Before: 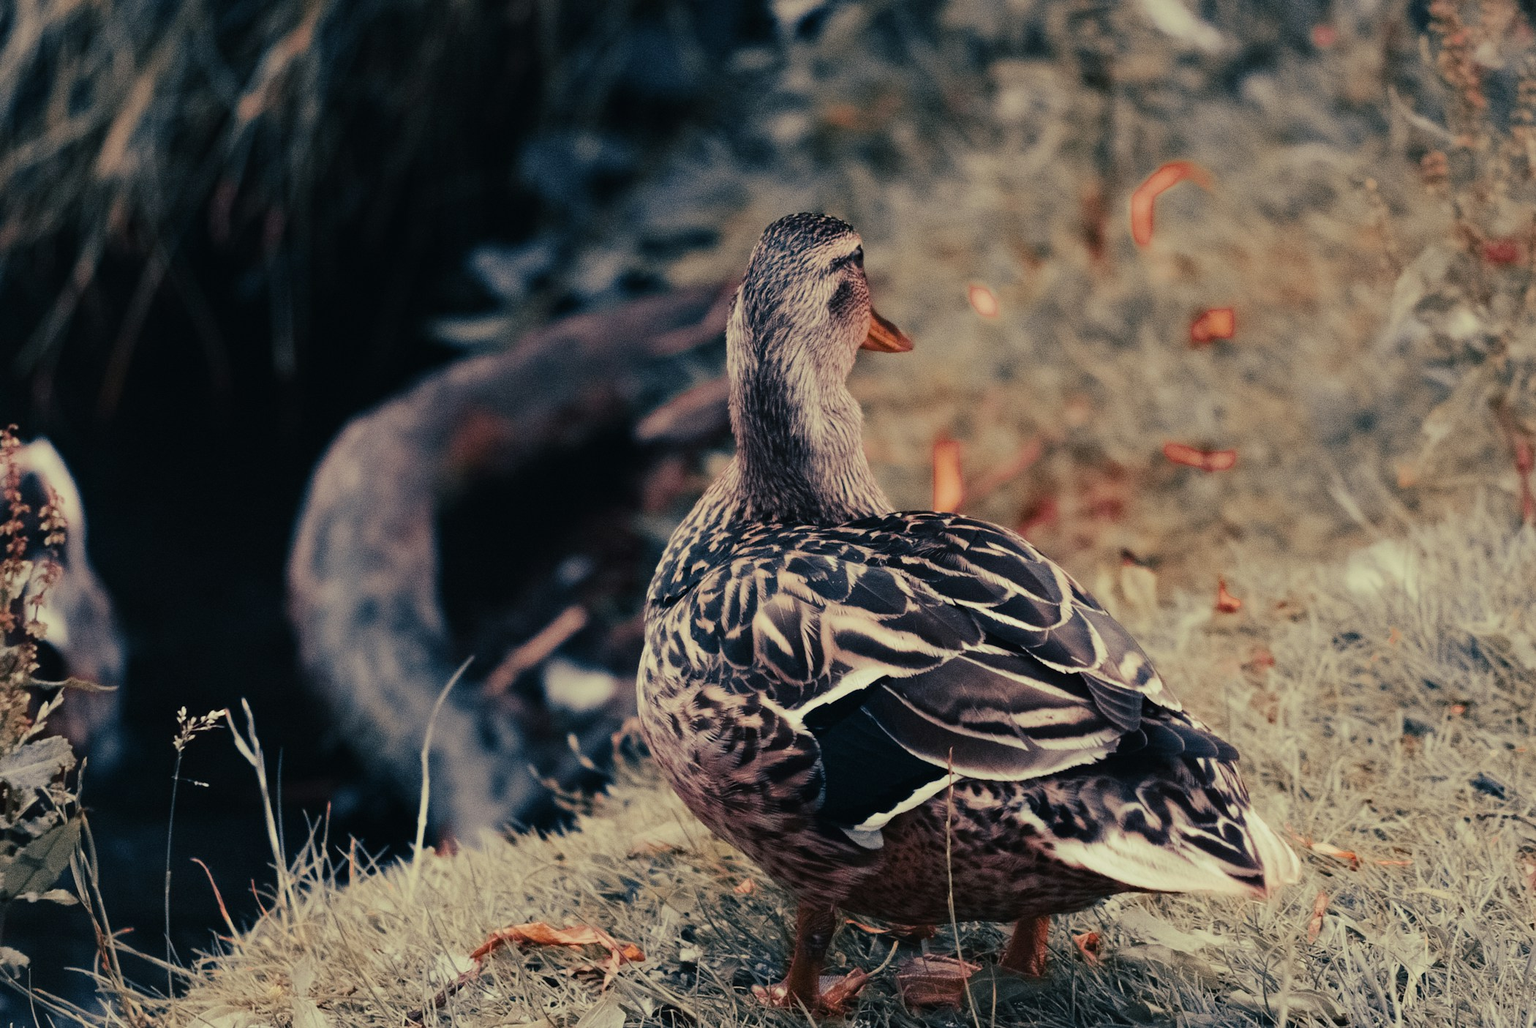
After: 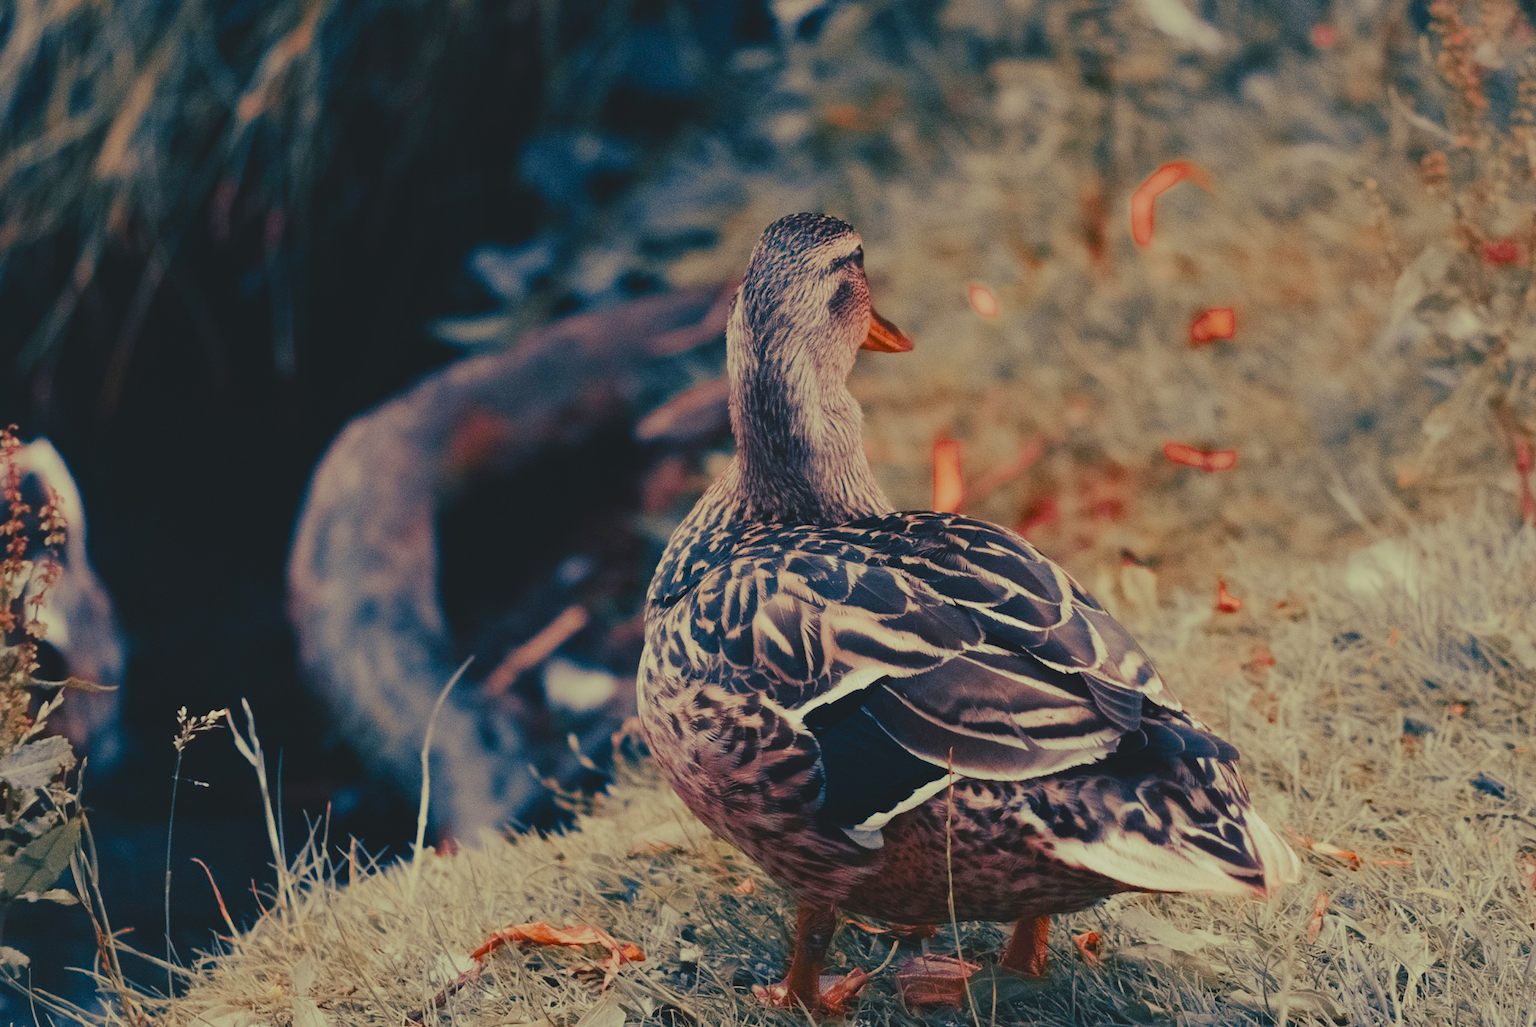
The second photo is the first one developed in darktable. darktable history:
tone equalizer: edges refinement/feathering 500, mask exposure compensation -1.57 EV, preserve details no
color balance rgb: perceptual saturation grading › global saturation -0.099%, perceptual saturation grading › highlights -24.905%, perceptual saturation grading › shadows 29.253%, global vibrance 20%
contrast brightness saturation: contrast -0.194, saturation 0.186
